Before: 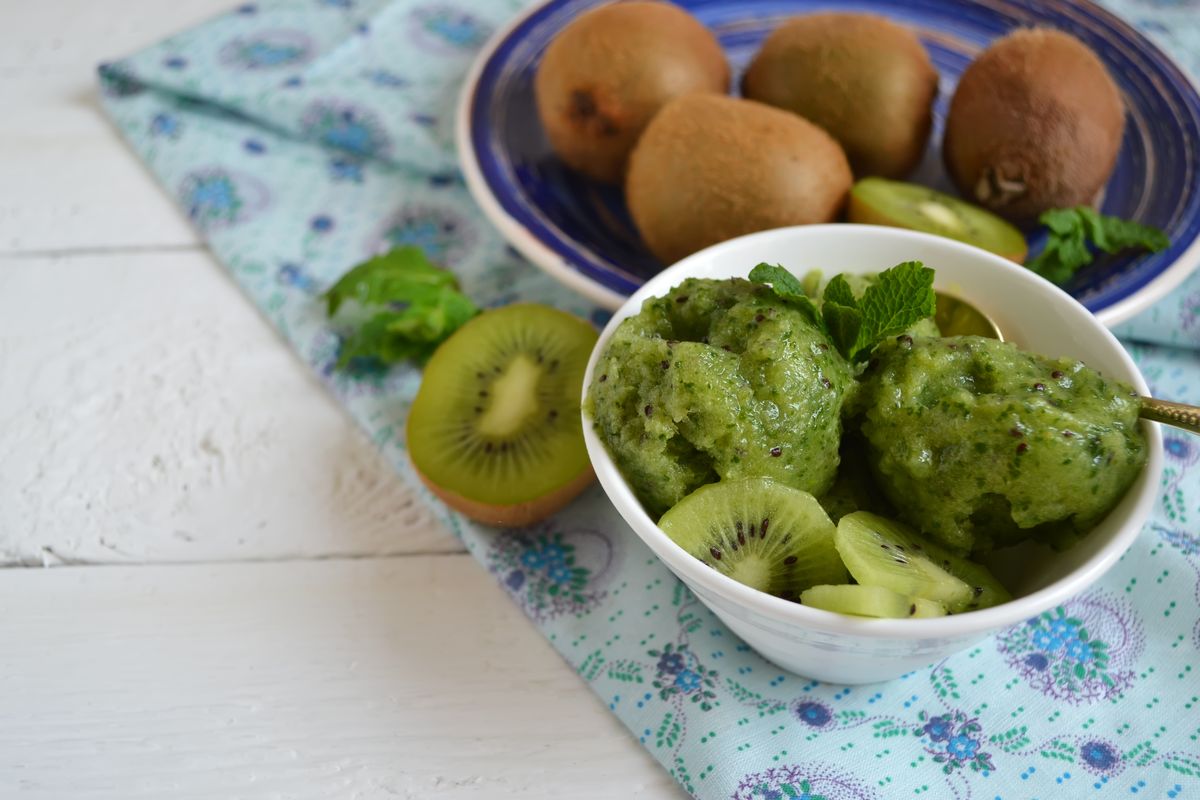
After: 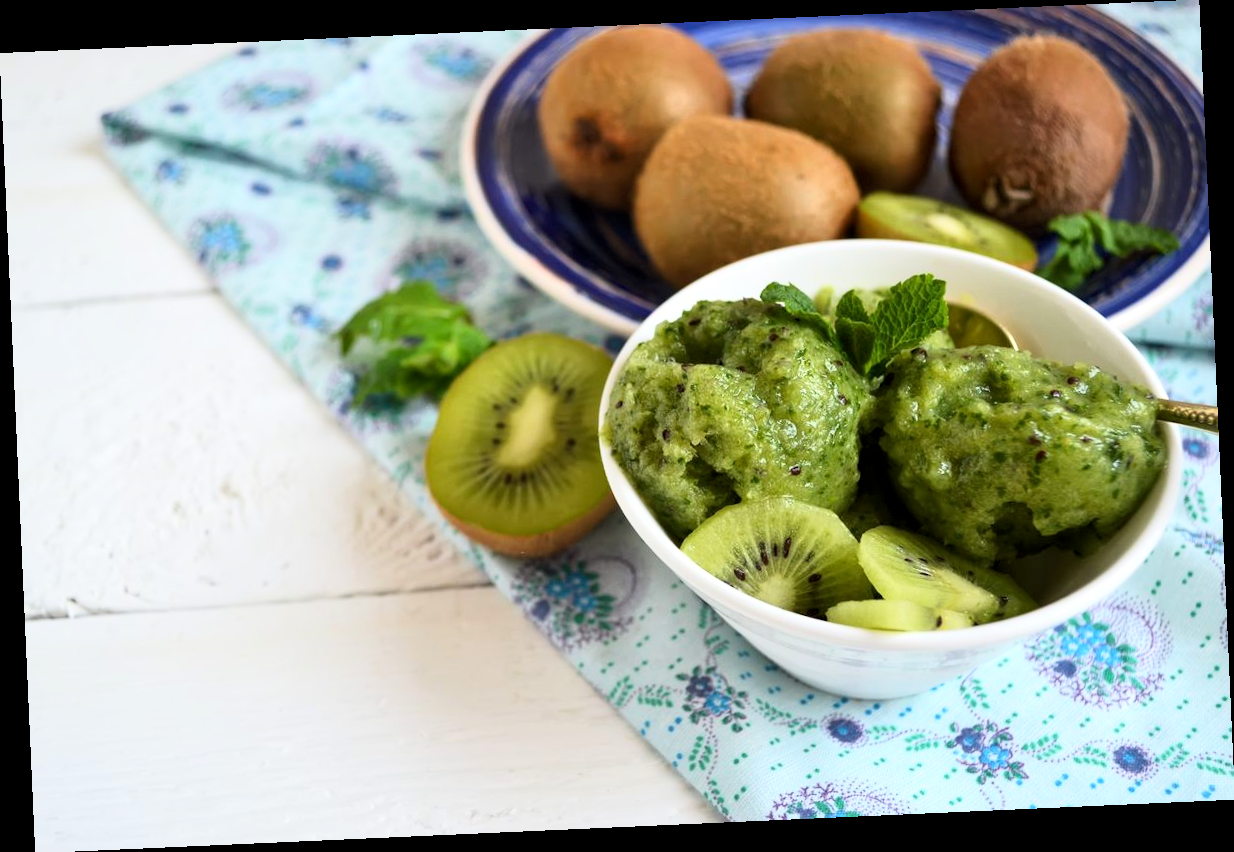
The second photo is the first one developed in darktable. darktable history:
base curve: curves: ch0 [(0, 0) (0.005, 0.002) (0.193, 0.295) (0.399, 0.664) (0.75, 0.928) (1, 1)]
rotate and perspective: rotation -2.56°, automatic cropping off
local contrast: highlights 100%, shadows 100%, detail 120%, midtone range 0.2
